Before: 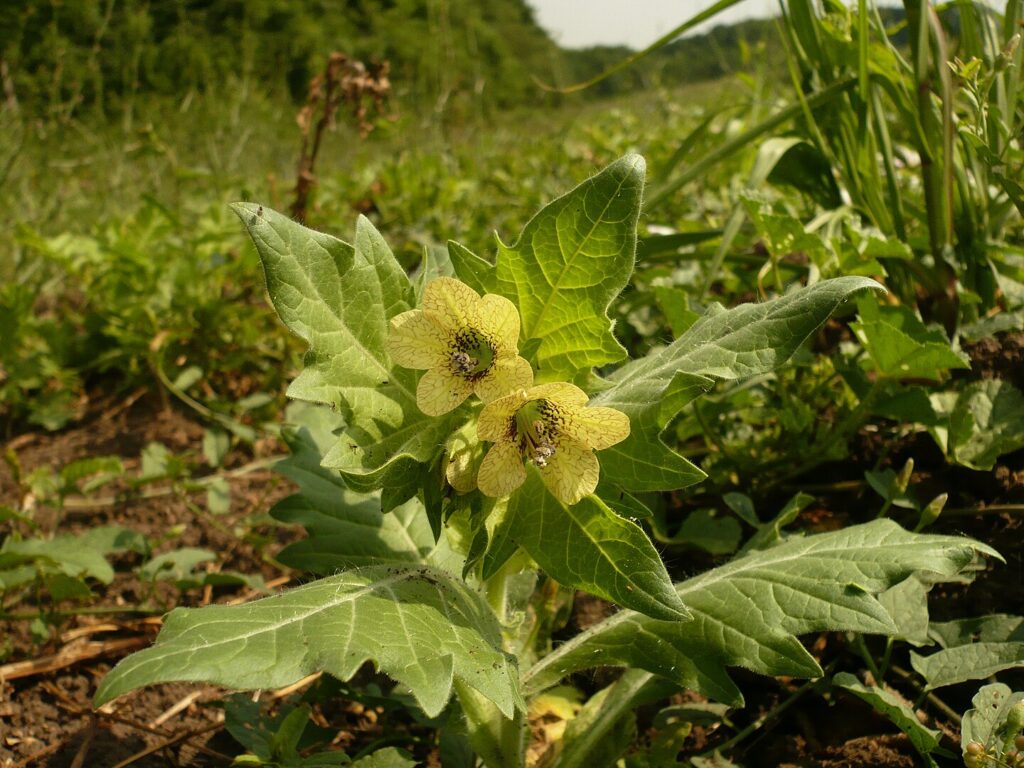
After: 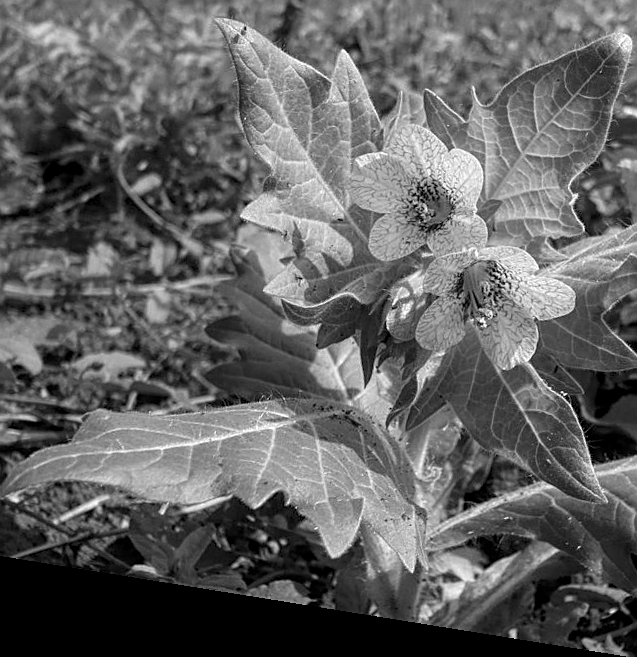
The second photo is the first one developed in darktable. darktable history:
rotate and perspective: rotation 9.12°, automatic cropping off
color calibration: illuminant as shot in camera, x 0.358, y 0.373, temperature 4628.91 K
local contrast: highlights 99%, shadows 86%, detail 160%, midtone range 0.2
white balance: red 1.045, blue 0.932
crop: left 8.966%, top 23.852%, right 34.699%, bottom 4.703%
monochrome: on, module defaults
color balance: on, module defaults
sharpen: on, module defaults
